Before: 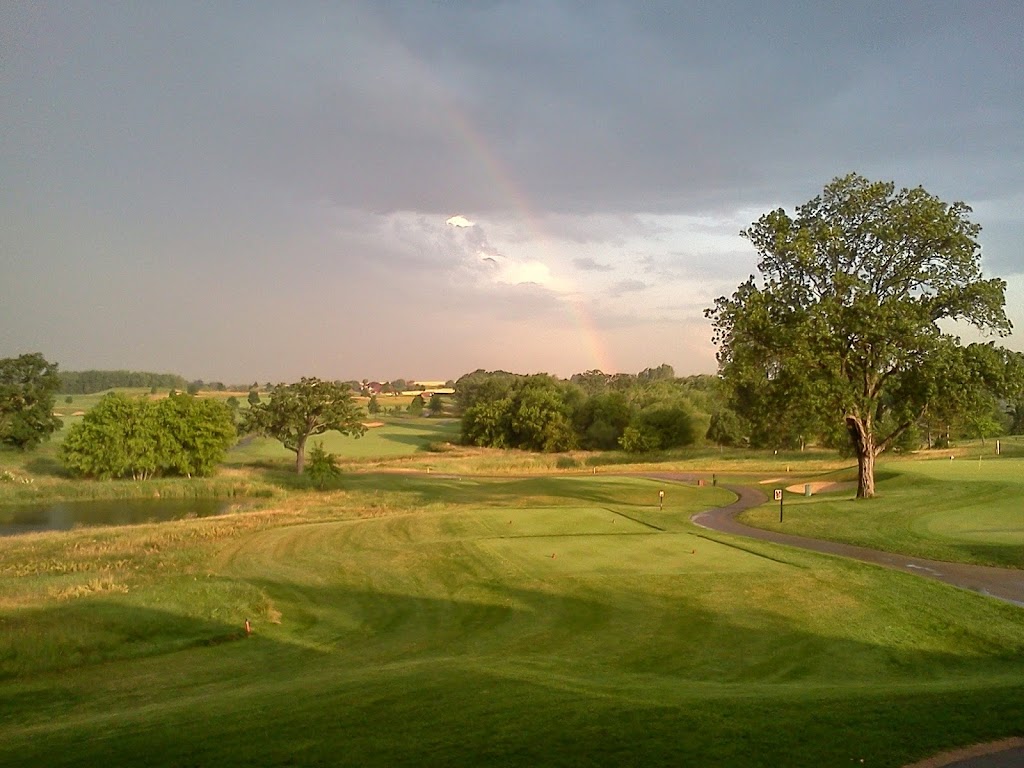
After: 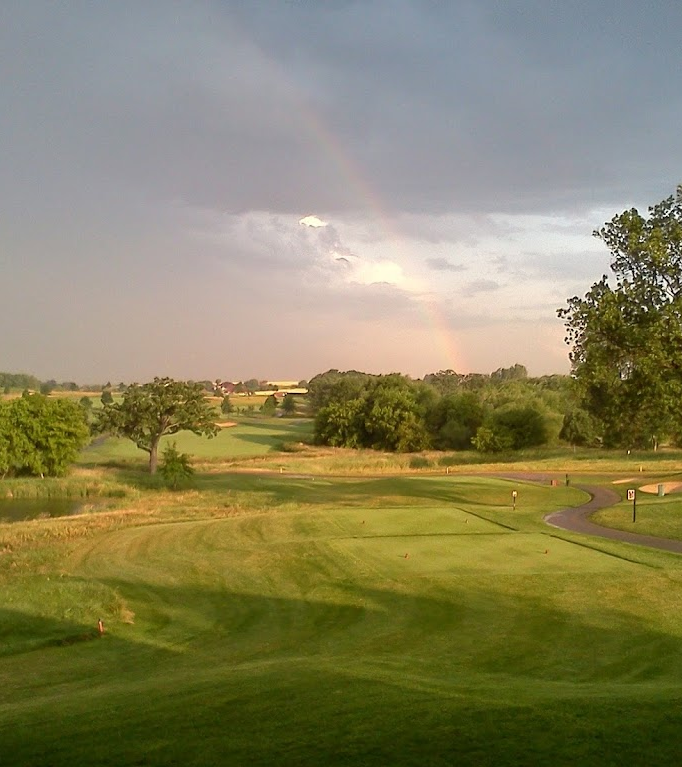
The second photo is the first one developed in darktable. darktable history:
crop and rotate: left 14.387%, right 18.967%
